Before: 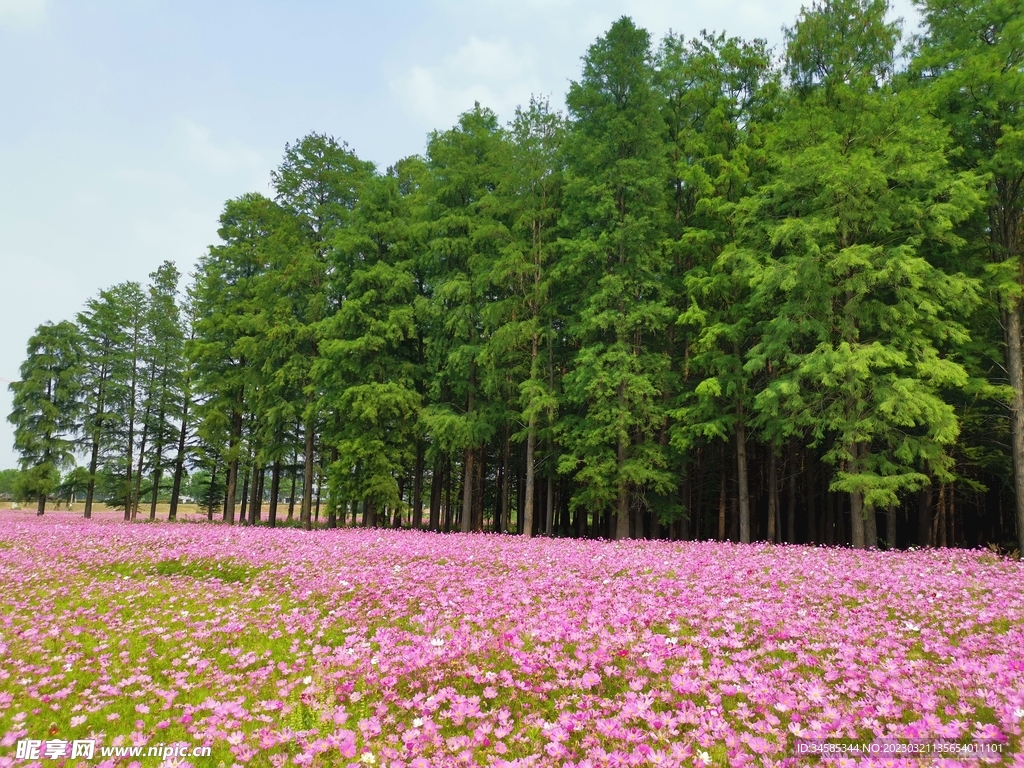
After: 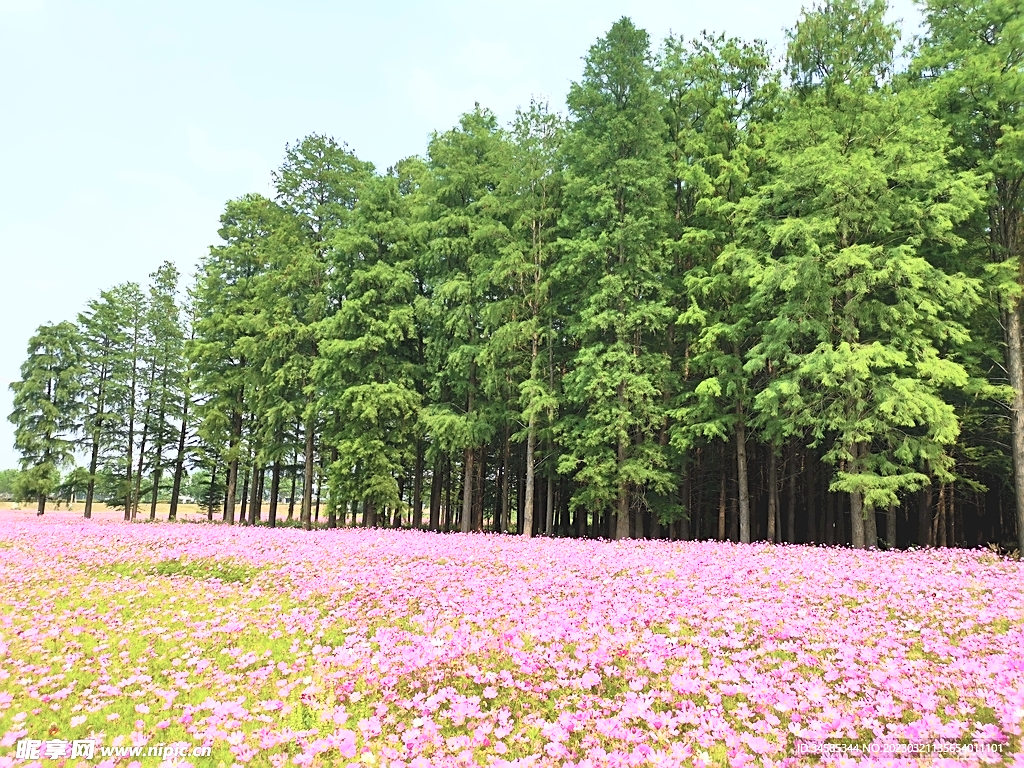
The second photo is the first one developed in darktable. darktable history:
contrast brightness saturation: contrast 0.378, brightness 0.53
sharpen: on, module defaults
